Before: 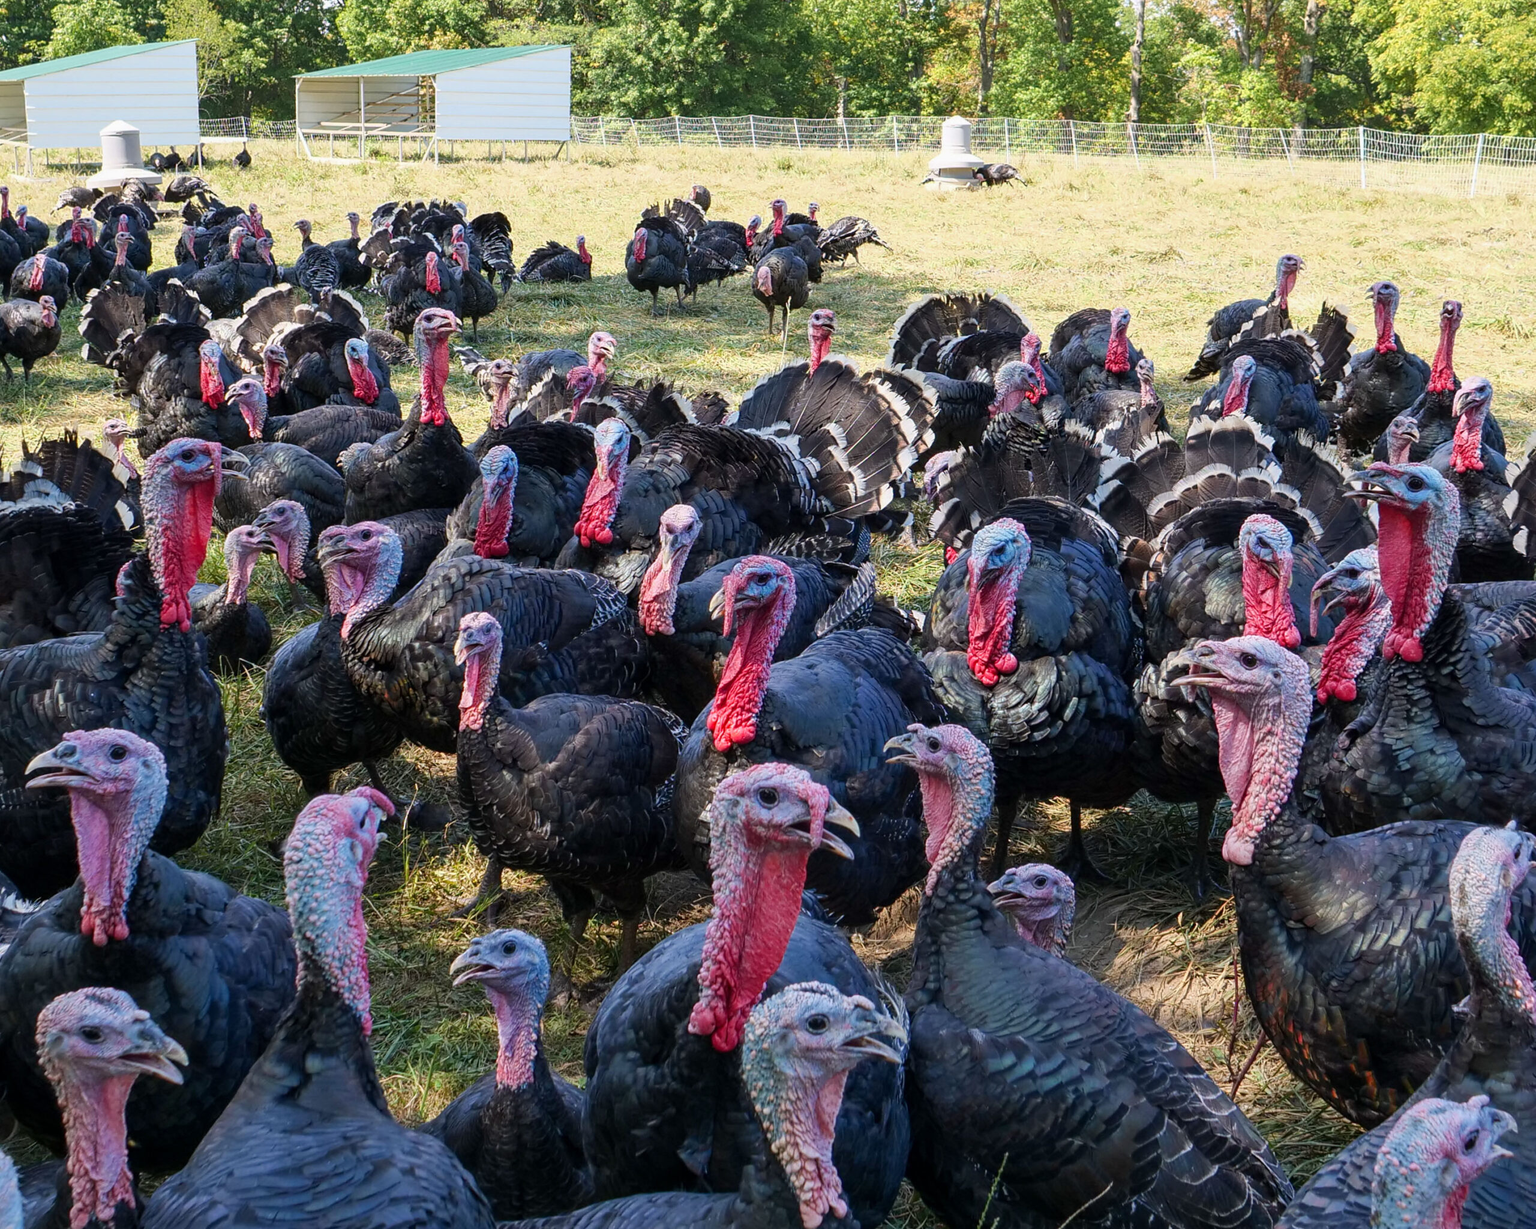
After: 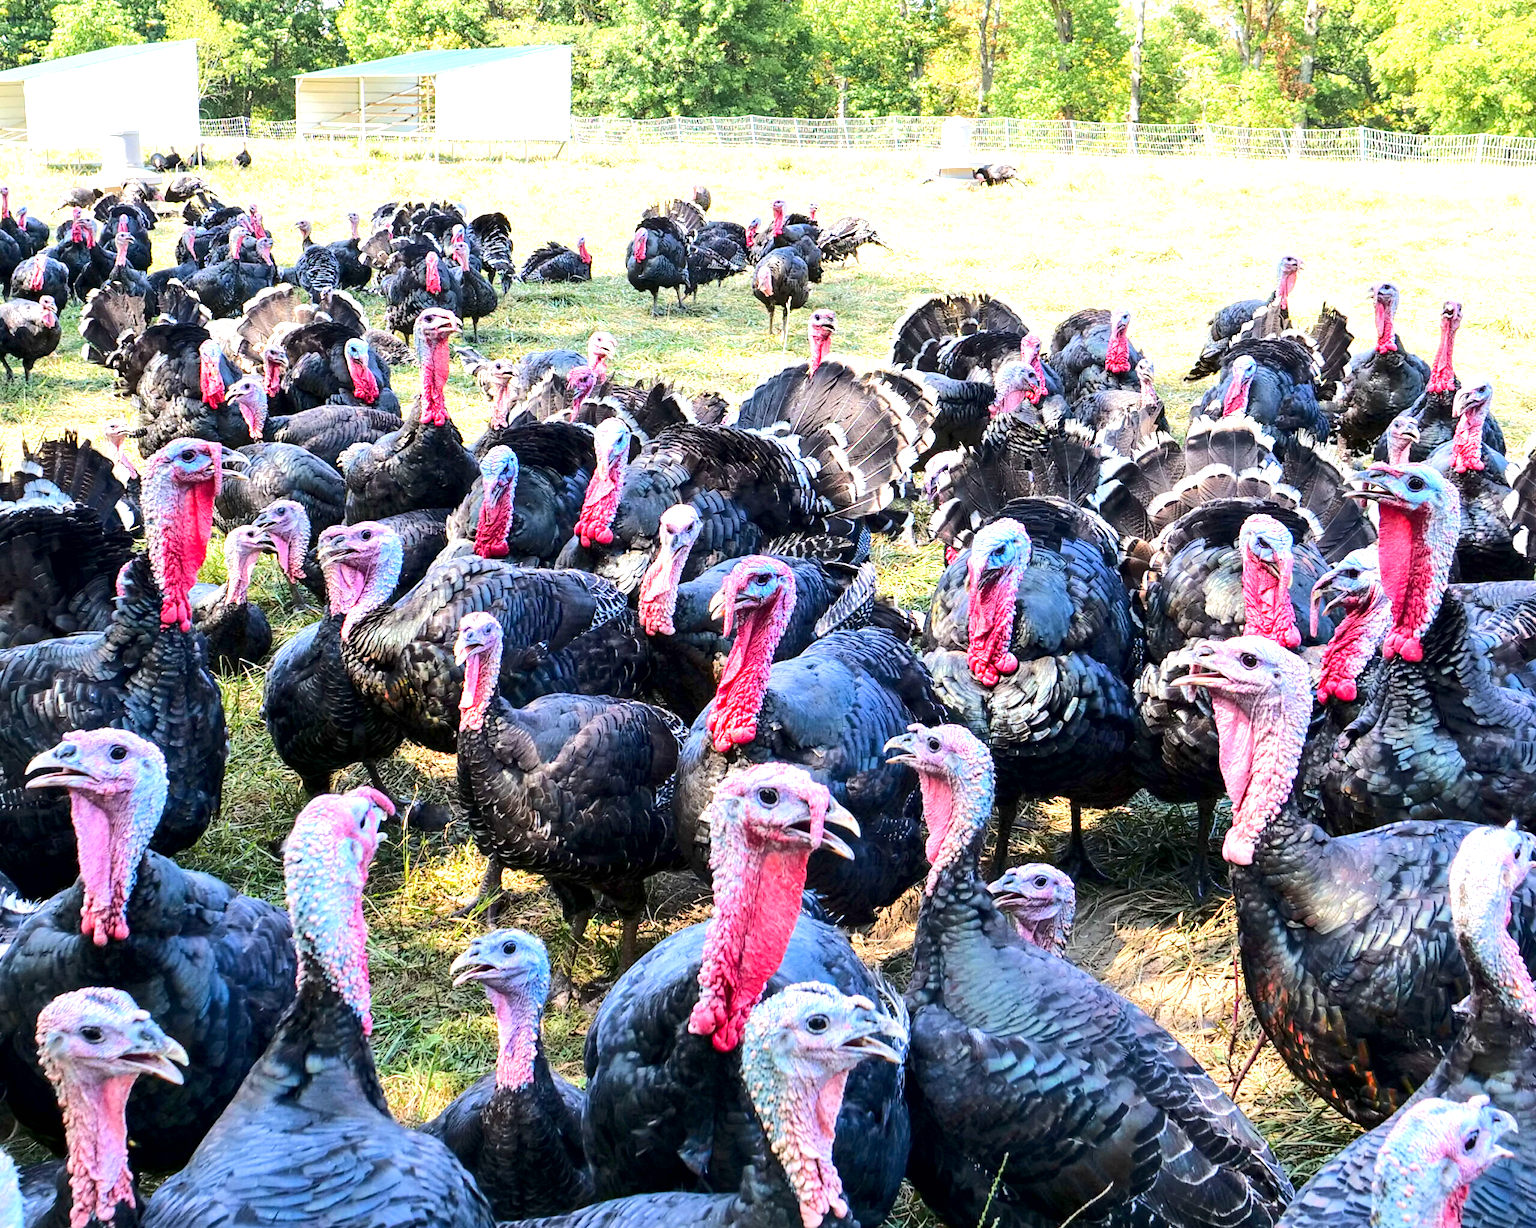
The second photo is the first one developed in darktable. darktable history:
local contrast: mode bilateral grid, contrast 10, coarseness 25, detail 115%, midtone range 0.2
contrast brightness saturation: contrast 0.03, brightness -0.04
rgb curve: curves: ch0 [(0, 0) (0.284, 0.292) (0.505, 0.644) (1, 1)], compensate middle gray true
exposure: black level correction 0.001, exposure 1.3 EV, compensate highlight preservation false
